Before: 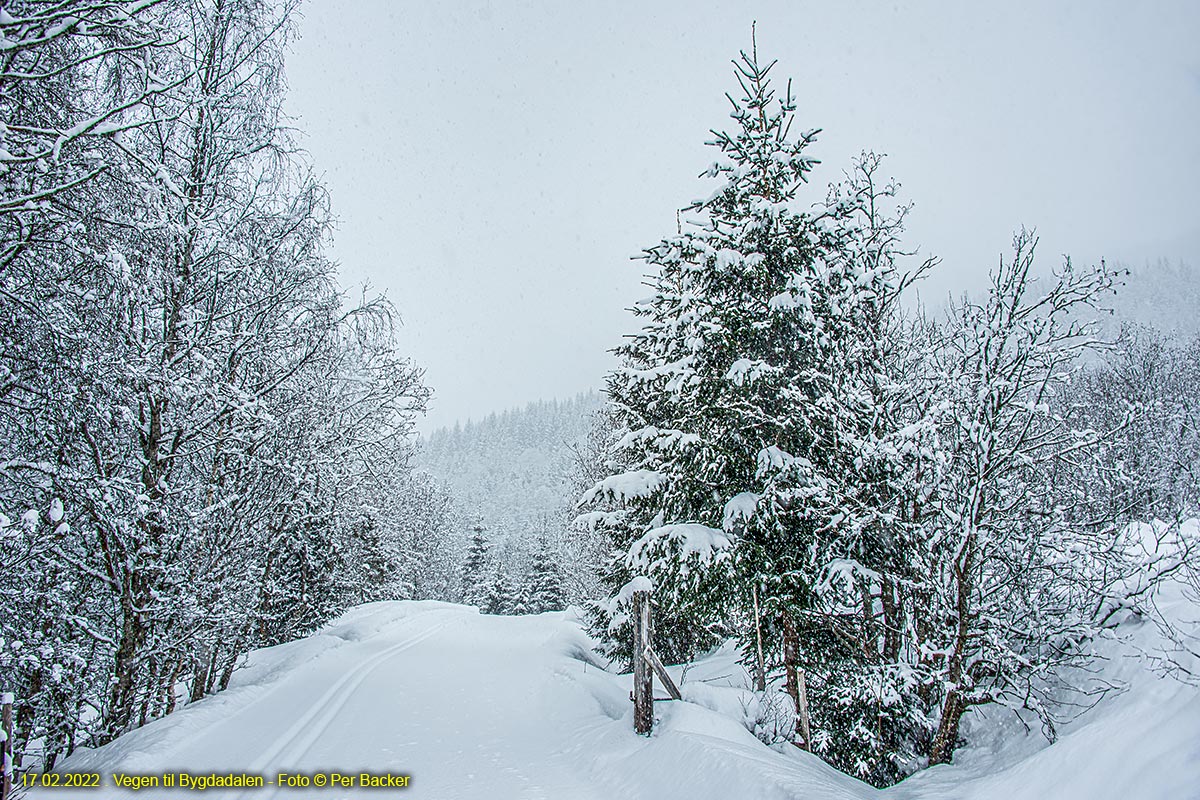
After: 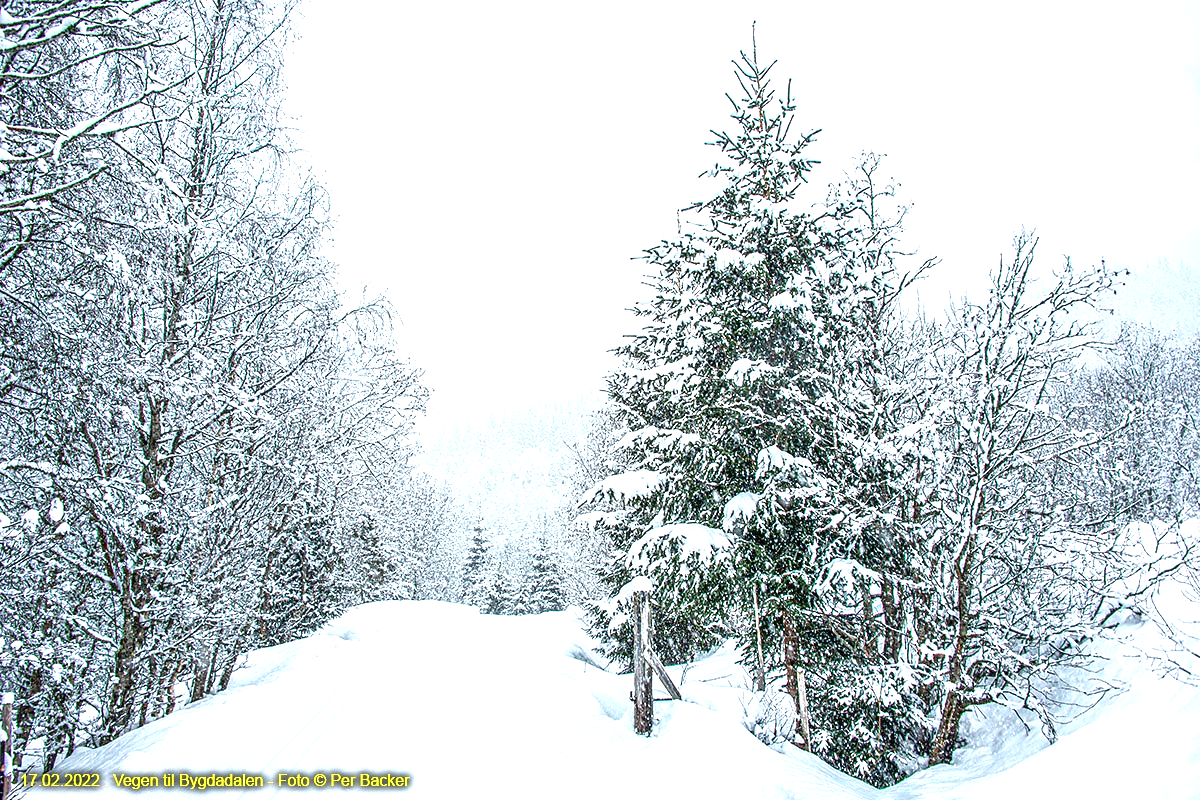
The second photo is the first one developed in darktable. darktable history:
exposure: black level correction 0, exposure 1.097 EV, compensate highlight preservation false
